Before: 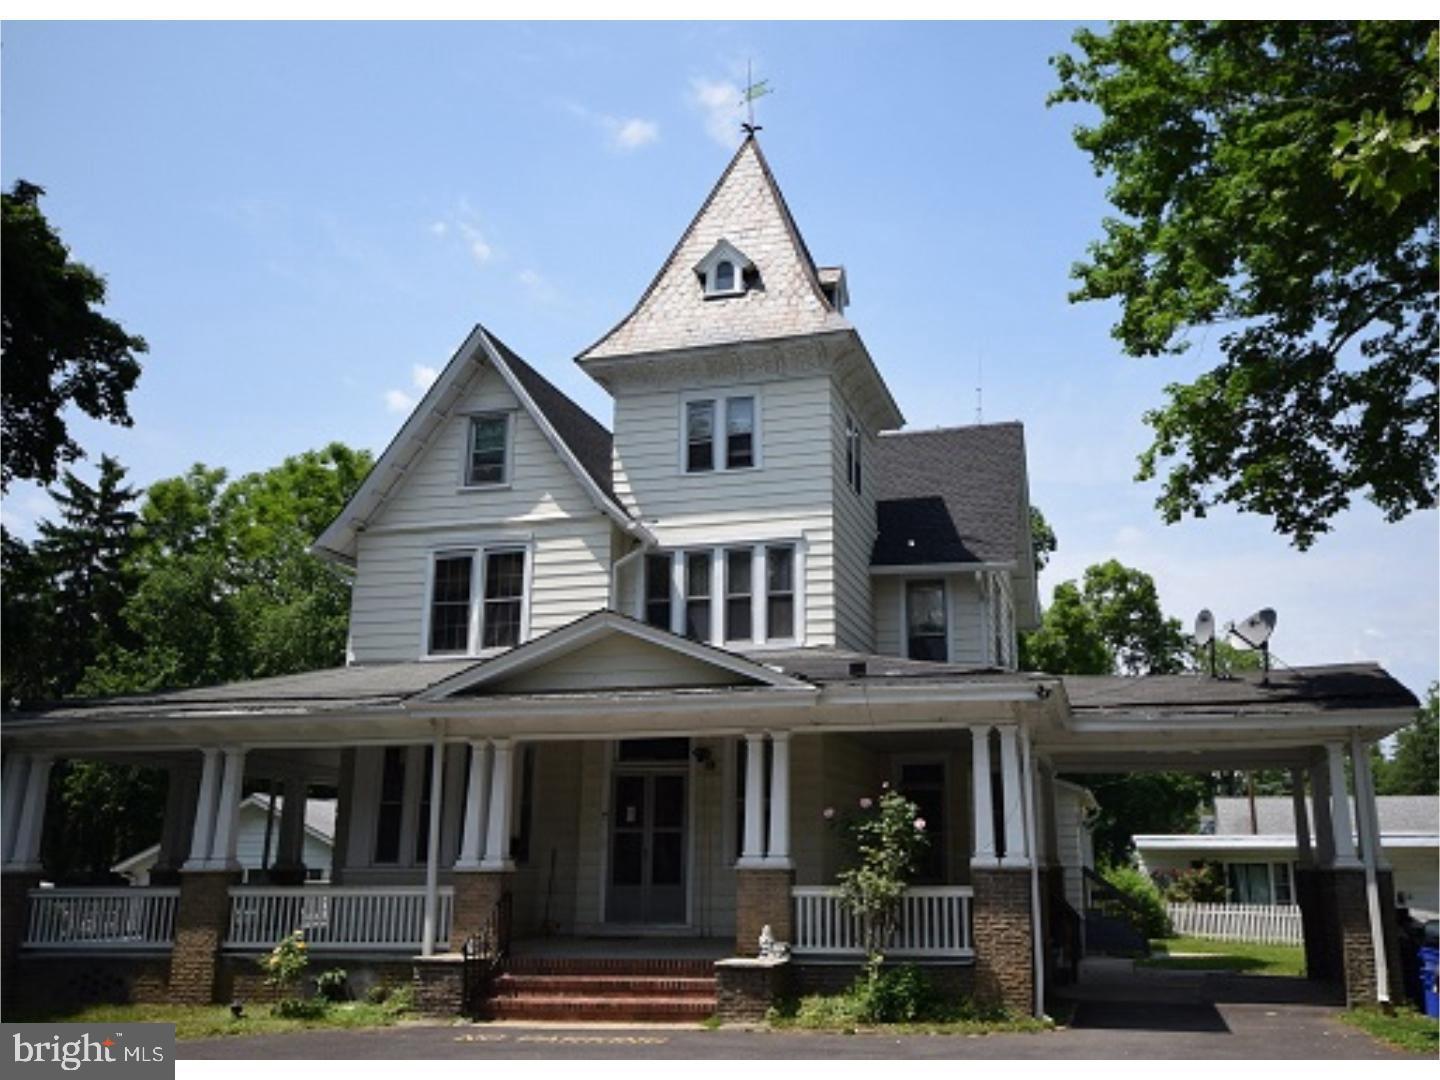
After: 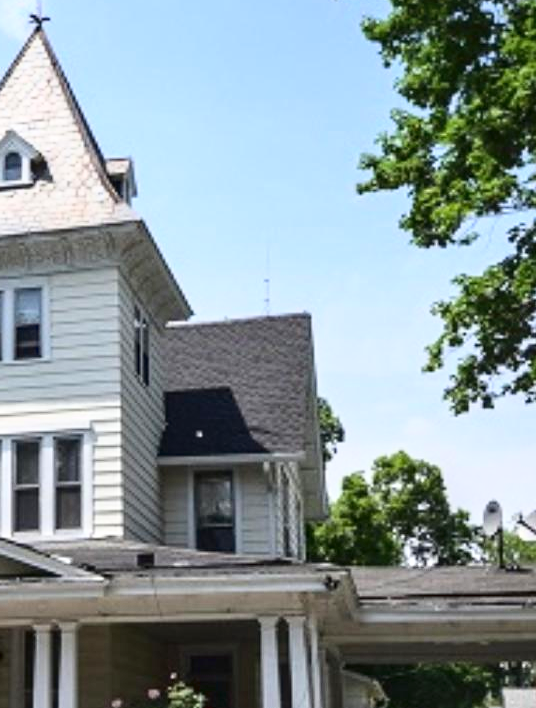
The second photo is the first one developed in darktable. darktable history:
crop and rotate: left 49.46%, top 10.107%, right 13.257%, bottom 24.324%
local contrast: on, module defaults
tone curve: curves: ch0 [(0.003, 0.029) (0.202, 0.232) (0.46, 0.56) (0.611, 0.739) (0.843, 0.941) (1, 0.99)]; ch1 [(0, 0) (0.35, 0.356) (0.45, 0.453) (0.508, 0.515) (0.617, 0.601) (1, 1)]; ch2 [(0, 0) (0.456, 0.469) (0.5, 0.5) (0.556, 0.566) (0.635, 0.642) (1, 1)], color space Lab, linked channels
